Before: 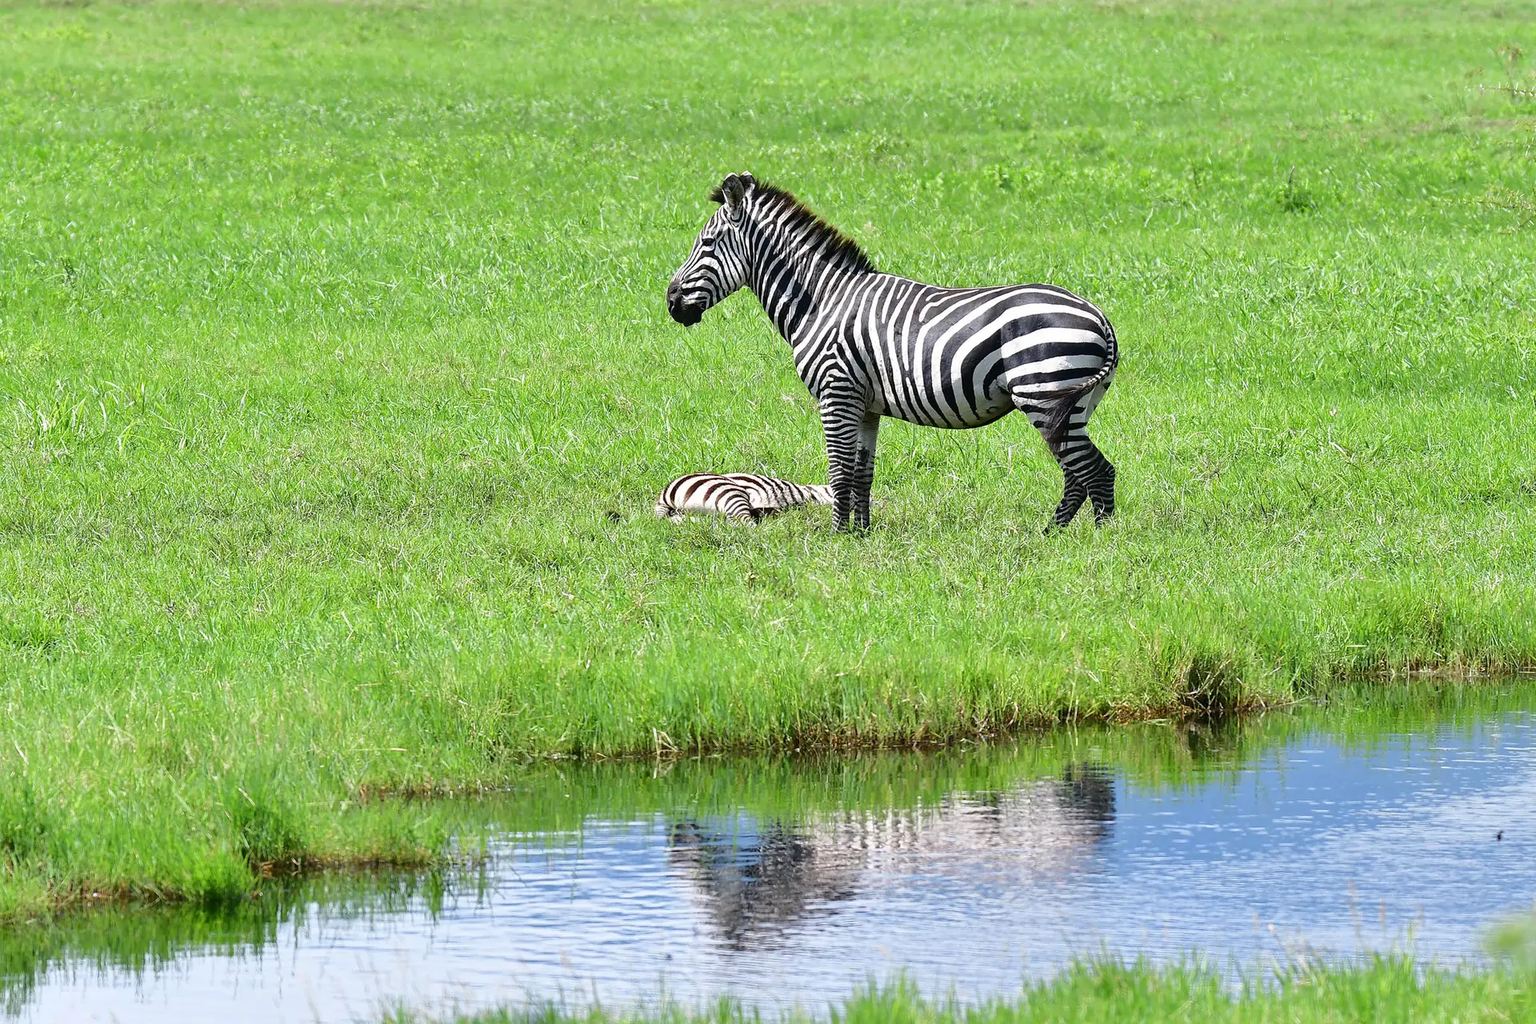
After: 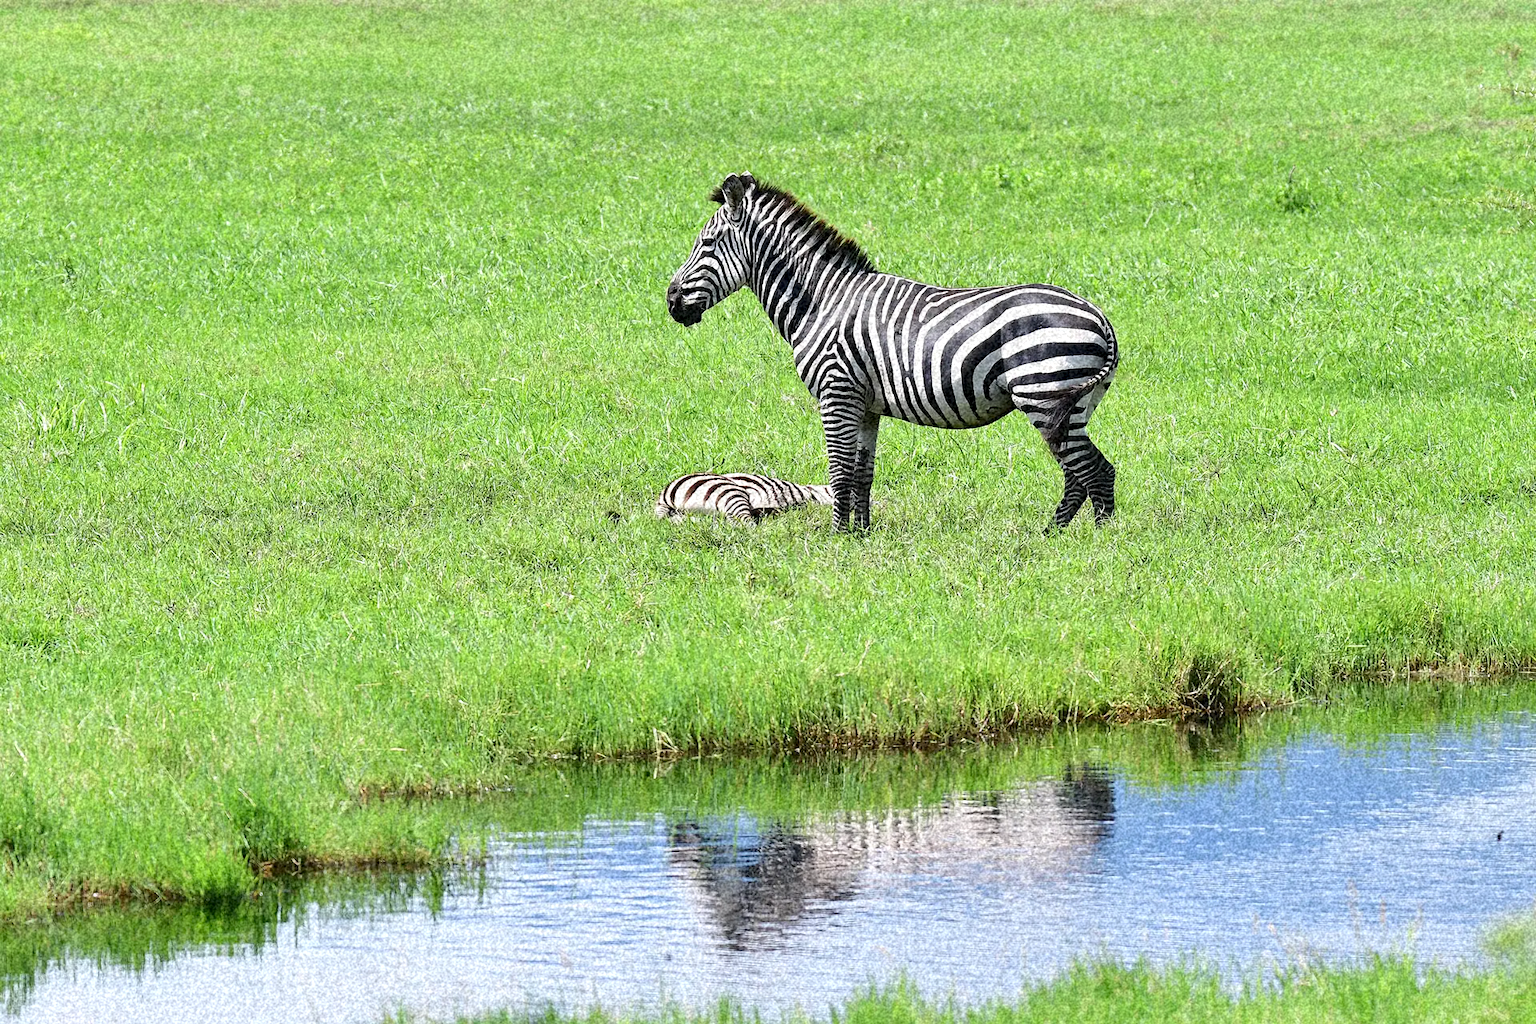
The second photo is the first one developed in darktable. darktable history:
contrast brightness saturation: contrast 0.15, brightness 0.05
grain: coarseness 46.9 ISO, strength 50.21%, mid-tones bias 0%
